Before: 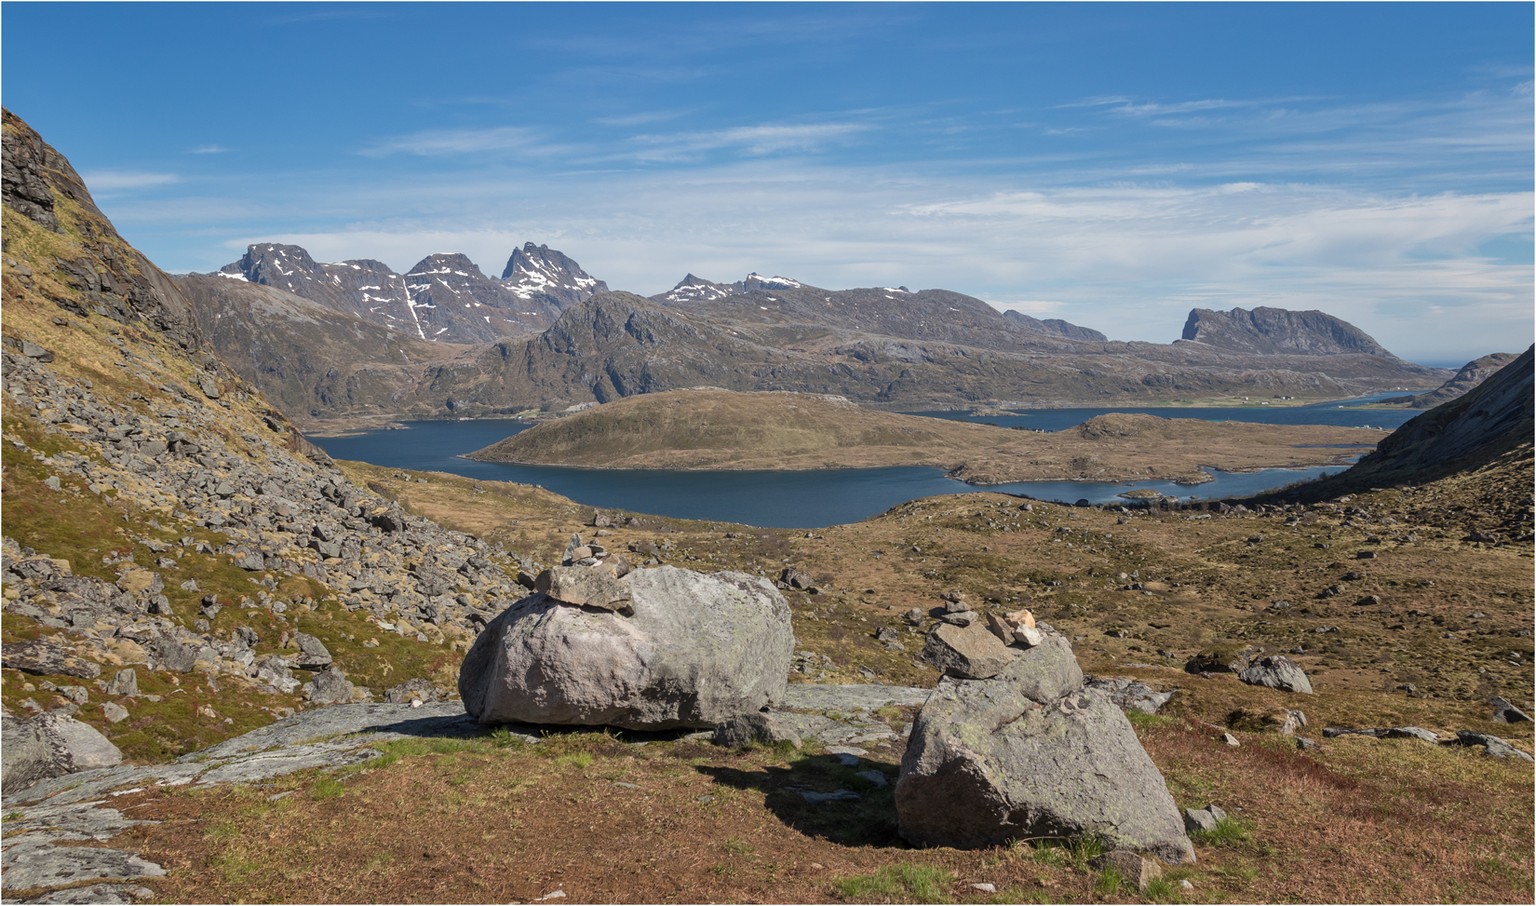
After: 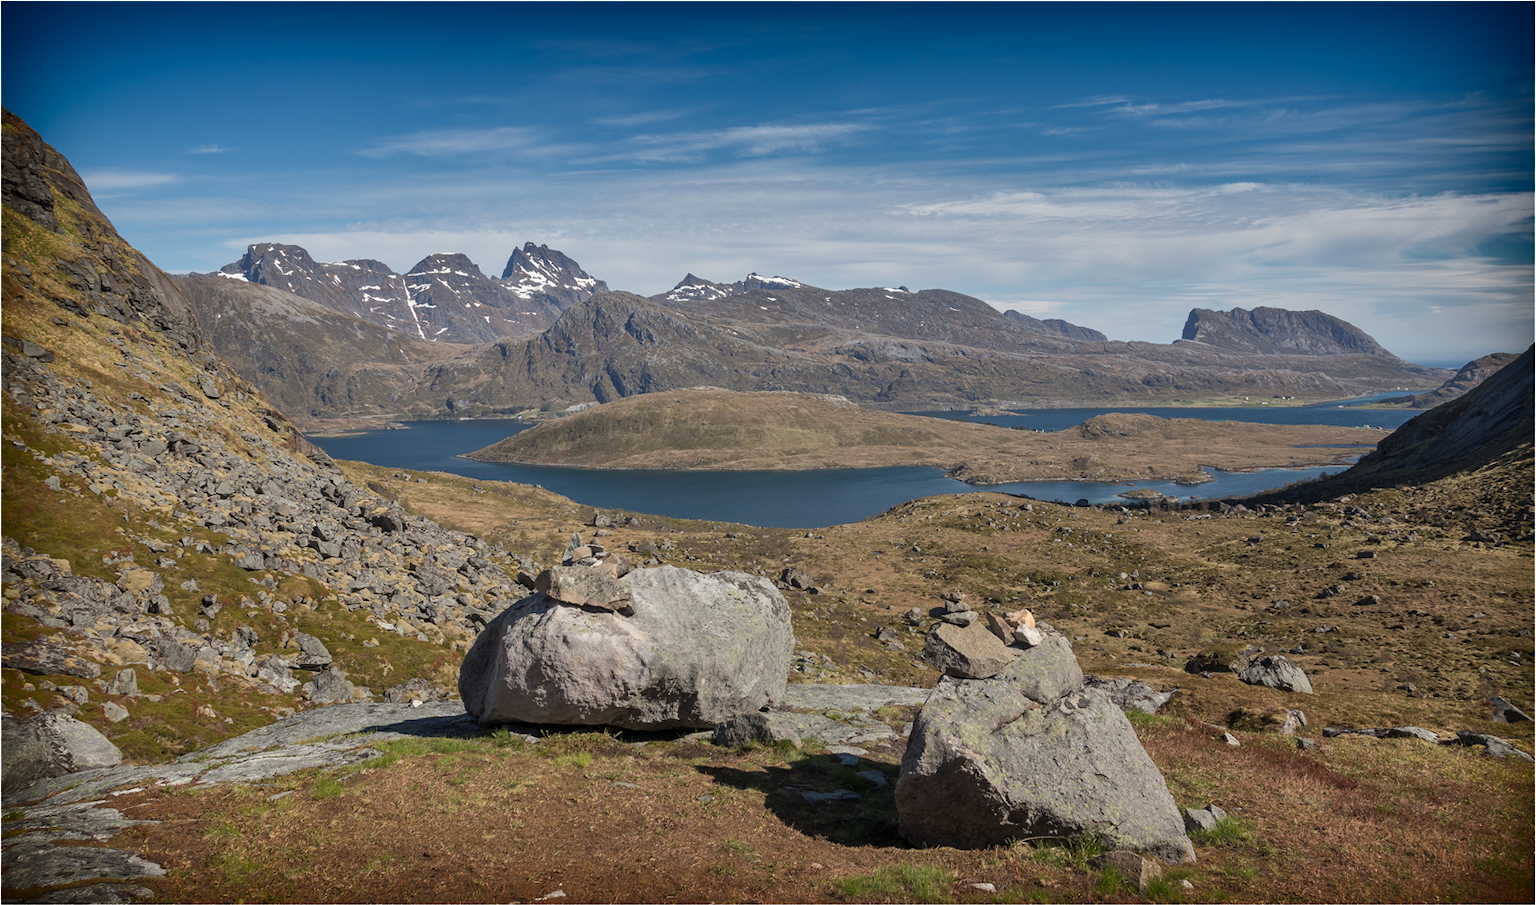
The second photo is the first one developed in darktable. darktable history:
shadows and highlights: shadows 20.88, highlights -81.36, soften with gaussian
